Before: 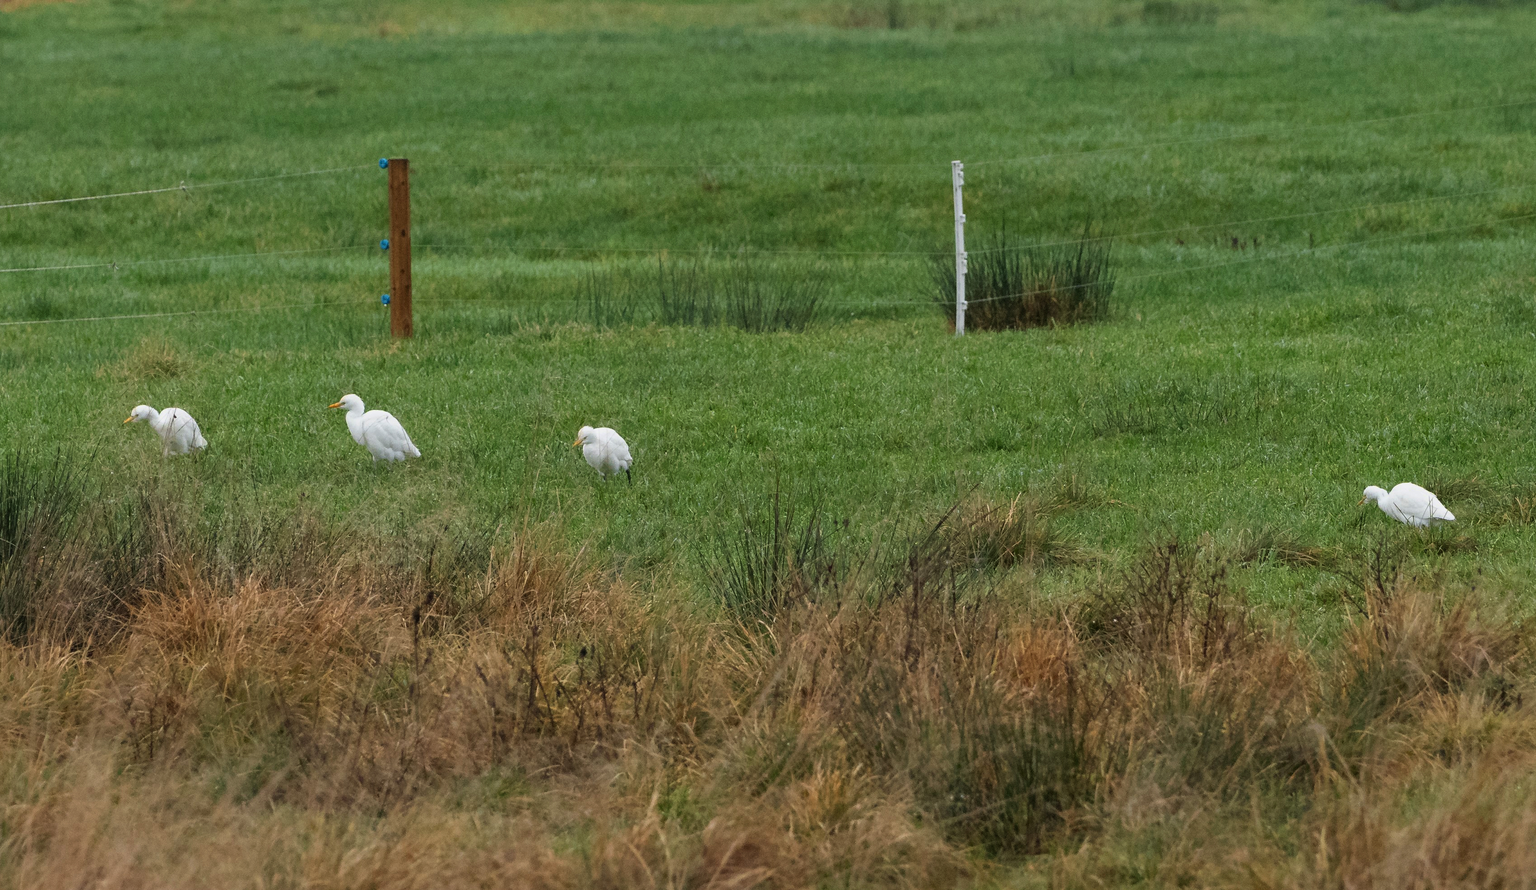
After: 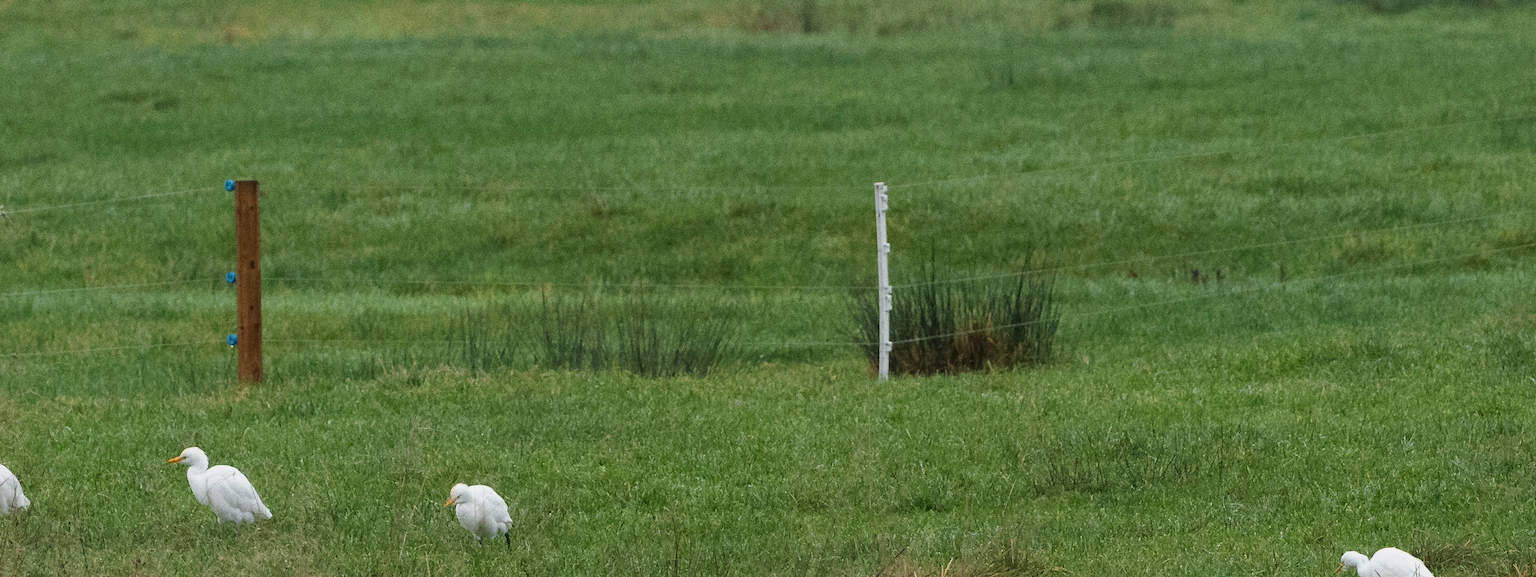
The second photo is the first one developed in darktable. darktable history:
grain: coarseness 0.09 ISO, strength 40%
crop and rotate: left 11.812%, bottom 42.776%
